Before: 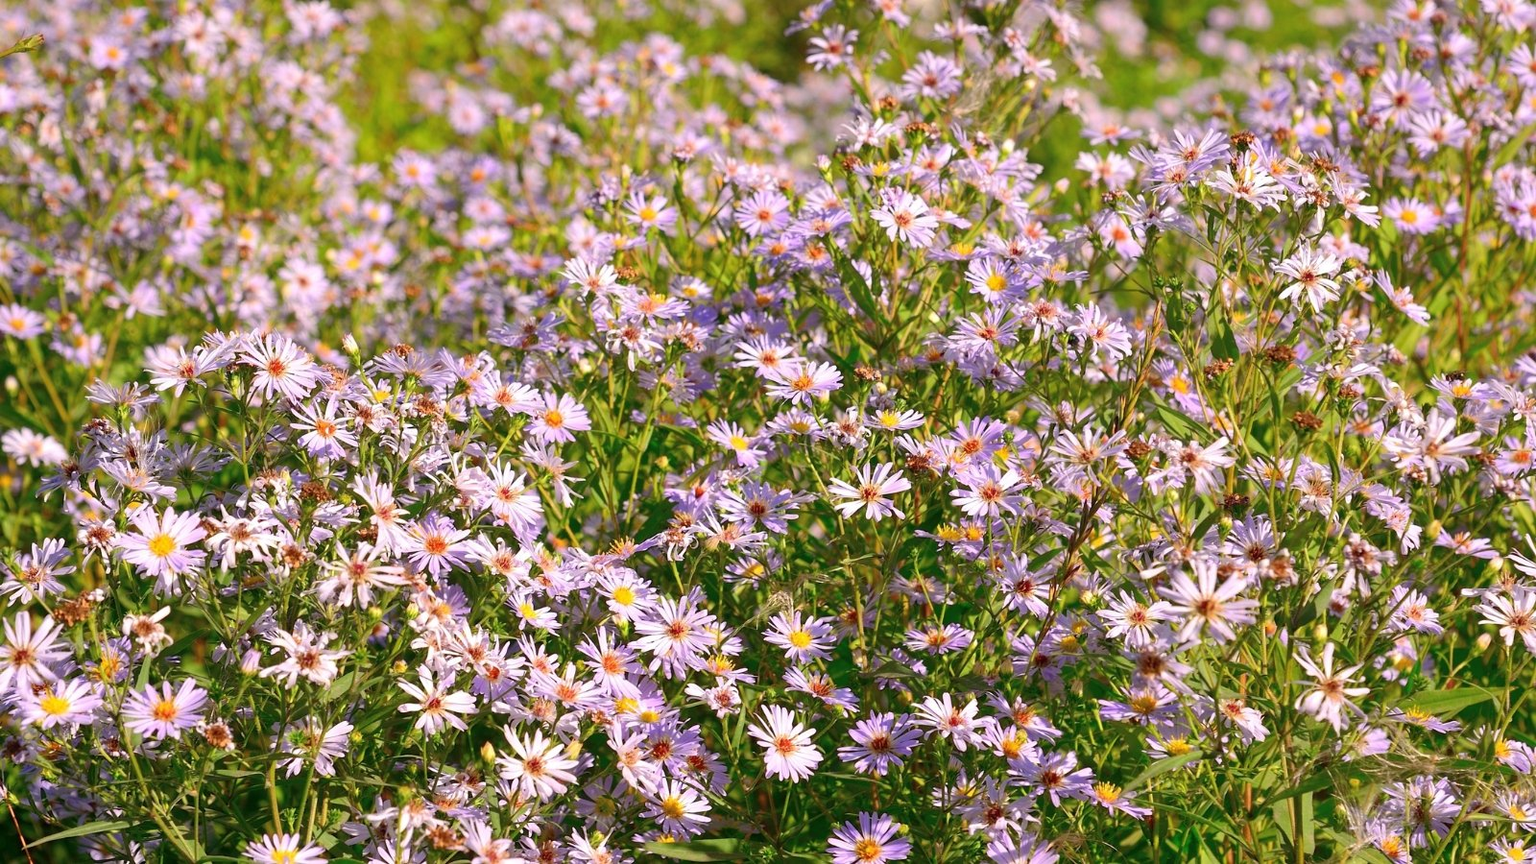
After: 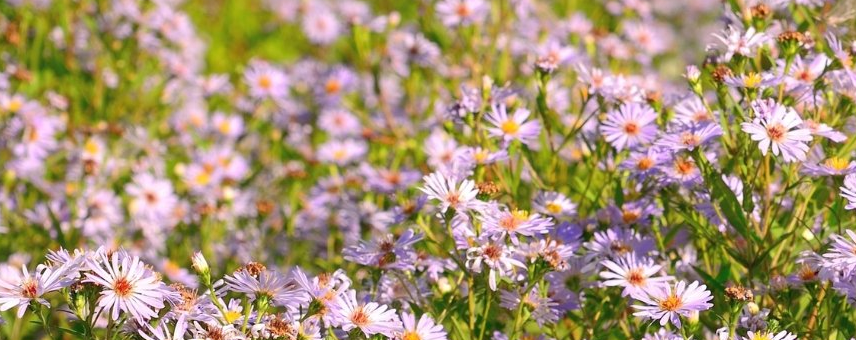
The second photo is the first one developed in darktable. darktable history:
crop: left 10.334%, top 10.674%, right 36.156%, bottom 51.52%
exposure: compensate exposure bias true, compensate highlight preservation false
